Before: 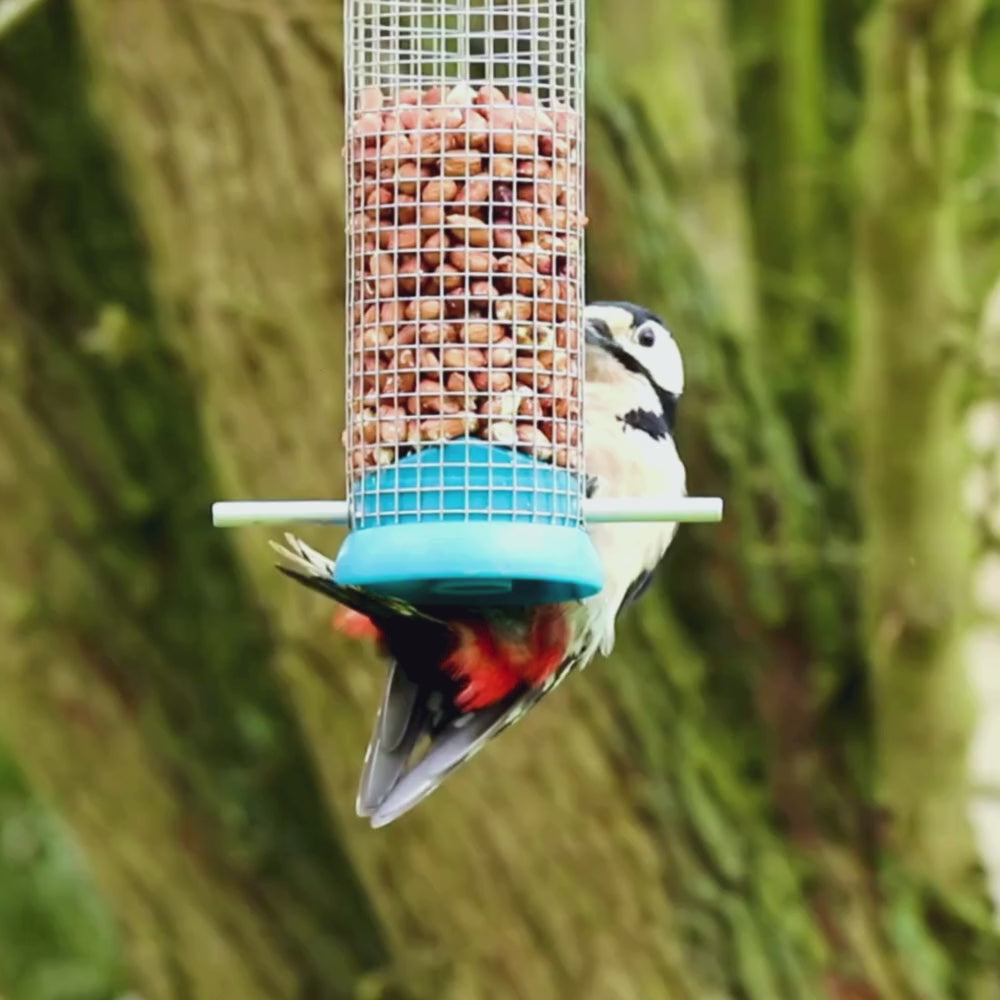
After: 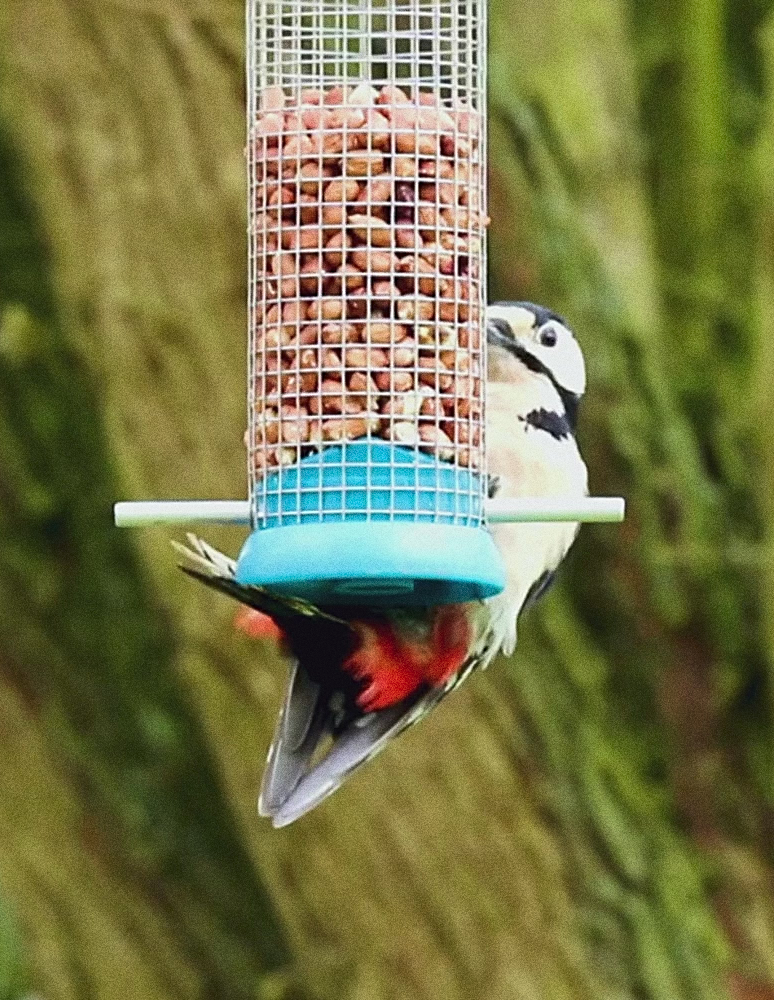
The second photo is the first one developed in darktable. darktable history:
white balance: red 1, blue 1
sharpen: on, module defaults
grain: coarseness 0.09 ISO, strength 40%
crop: left 9.88%, right 12.664%
